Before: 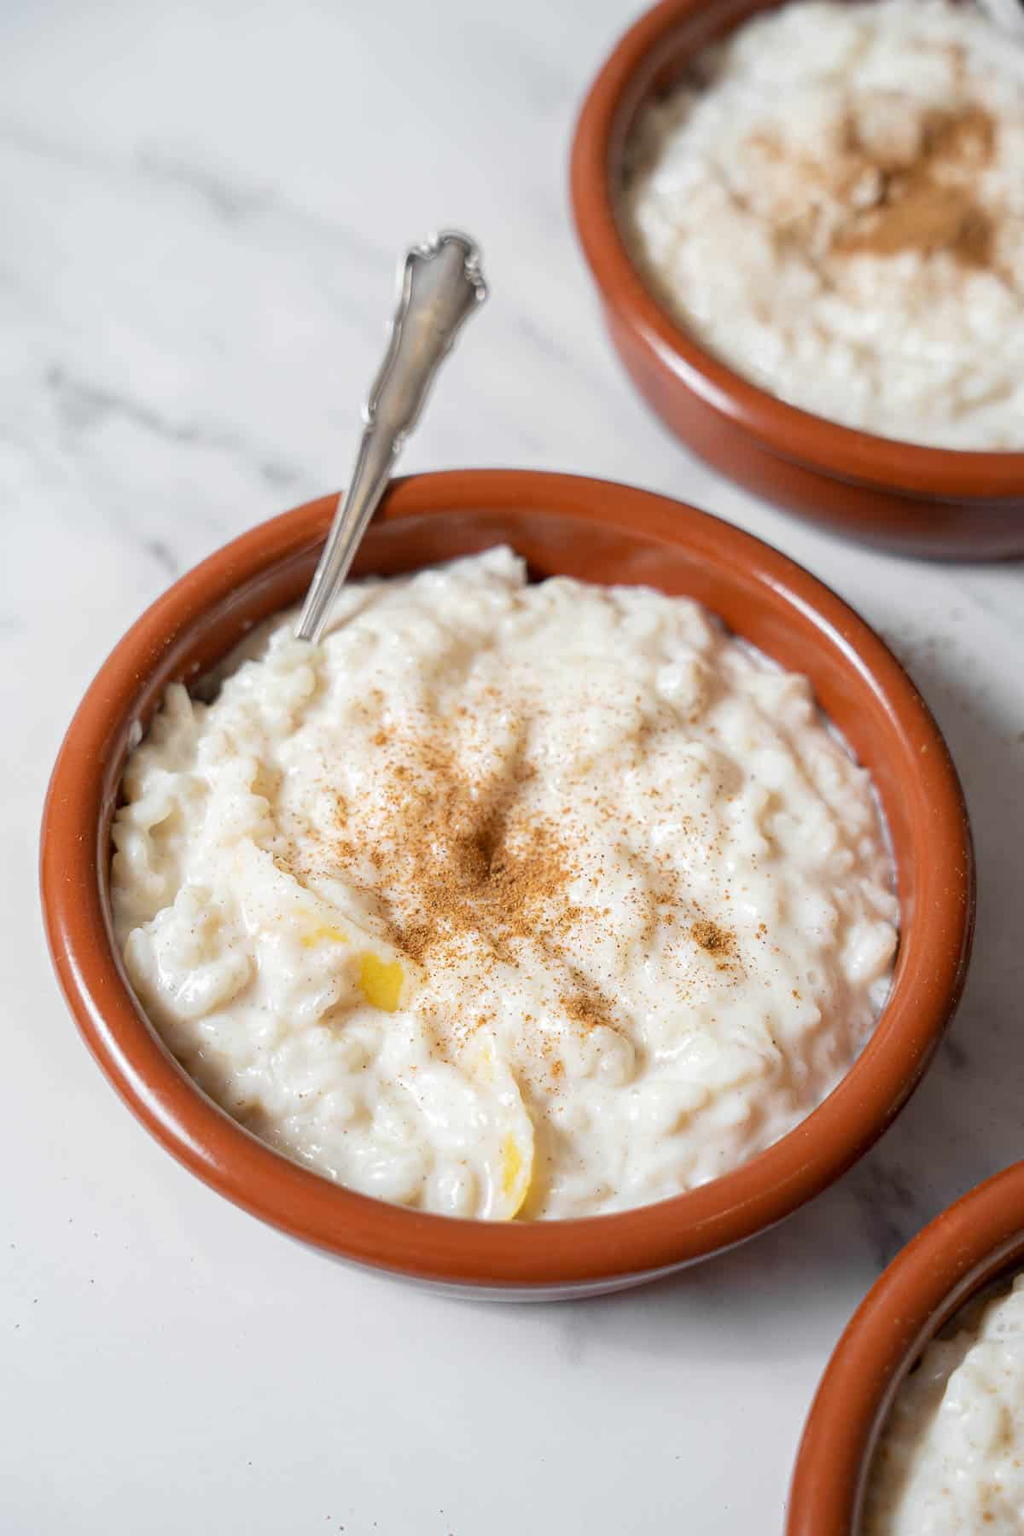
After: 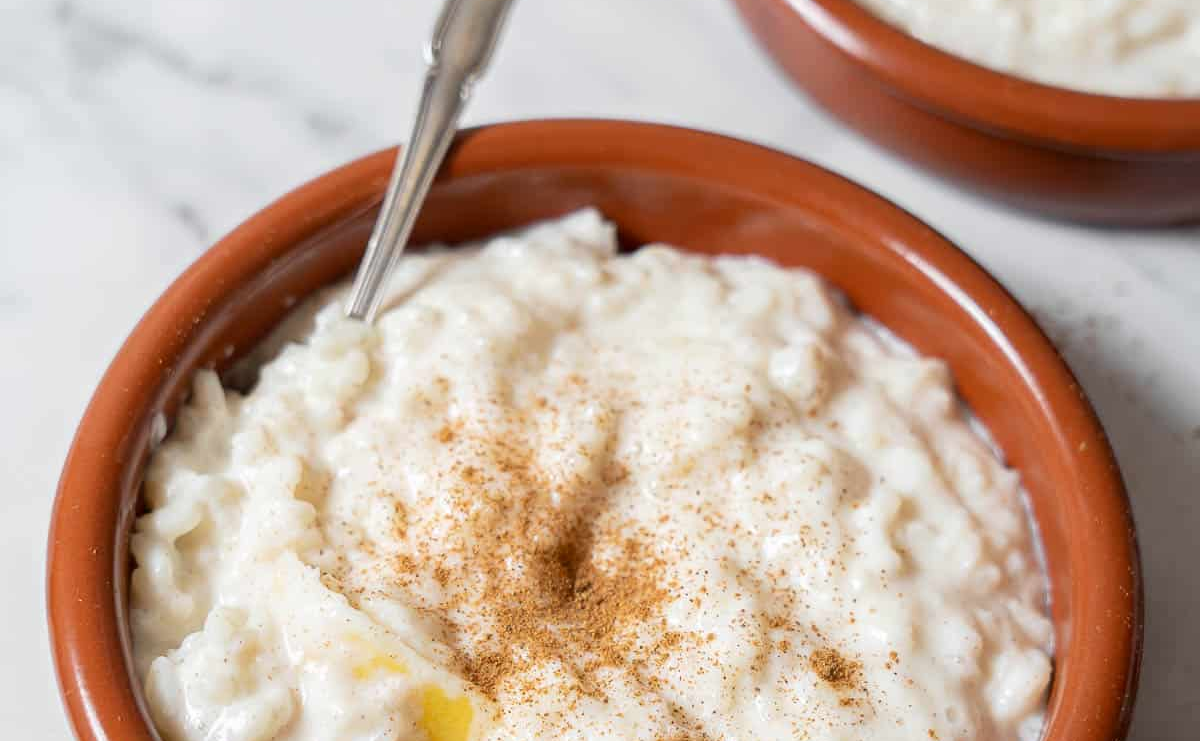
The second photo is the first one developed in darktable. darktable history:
crop and rotate: top 23.961%, bottom 34.833%
contrast brightness saturation: contrast 0.073
